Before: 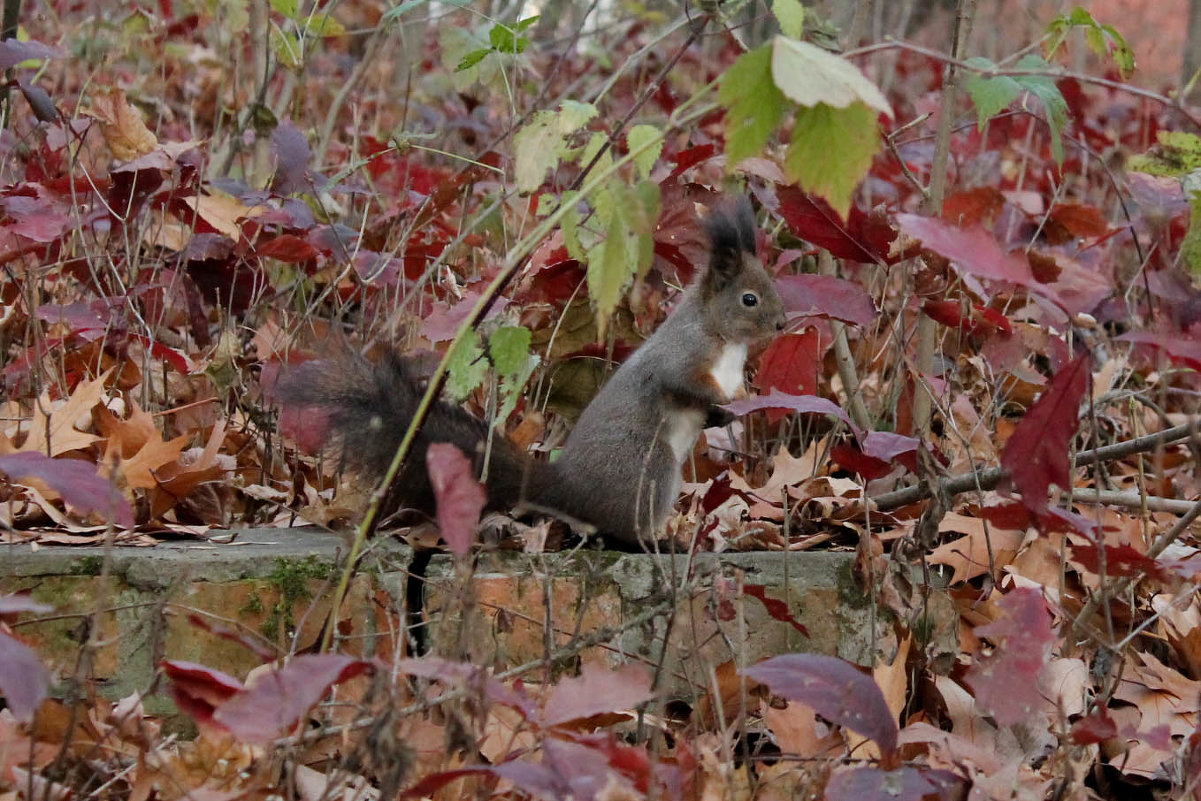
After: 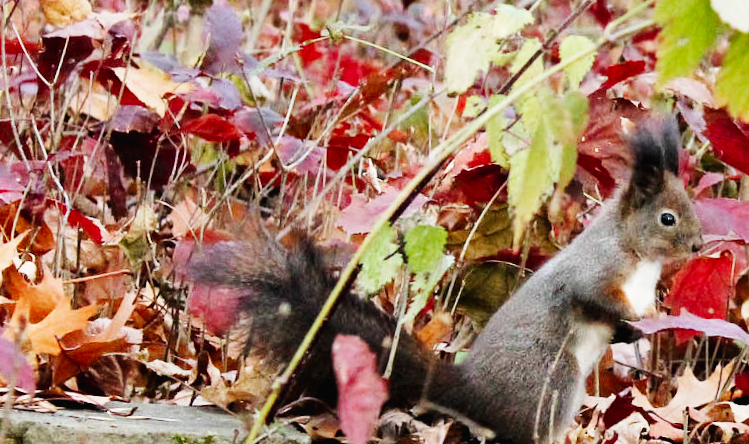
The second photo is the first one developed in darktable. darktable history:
crop and rotate: angle -4.99°, left 2.122%, top 6.945%, right 27.566%, bottom 30.519%
base curve: curves: ch0 [(0, 0.003) (0.001, 0.002) (0.006, 0.004) (0.02, 0.022) (0.048, 0.086) (0.094, 0.234) (0.162, 0.431) (0.258, 0.629) (0.385, 0.8) (0.548, 0.918) (0.751, 0.988) (1, 1)], preserve colors none
